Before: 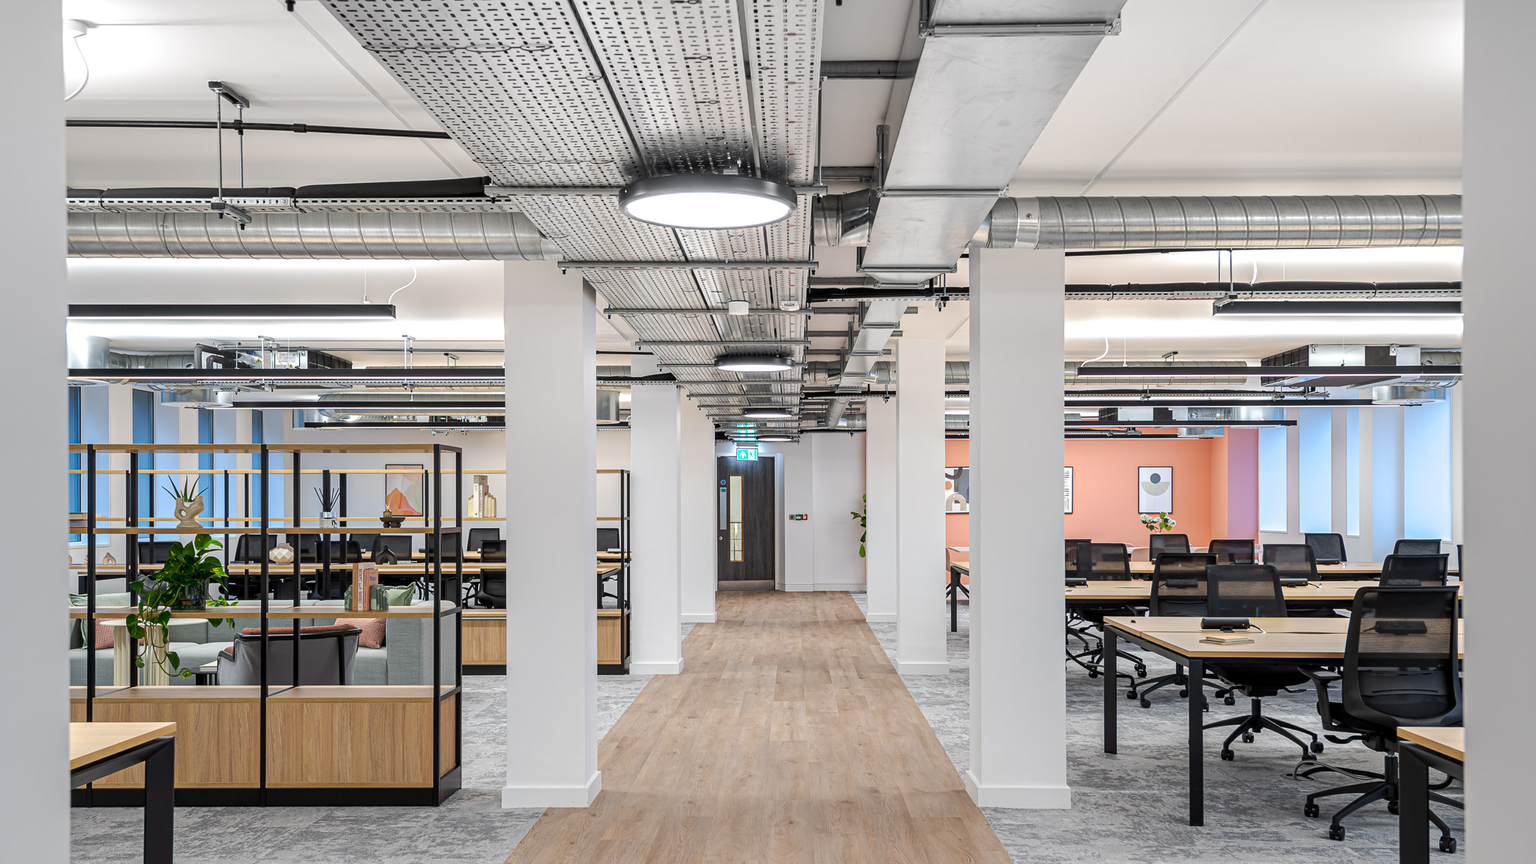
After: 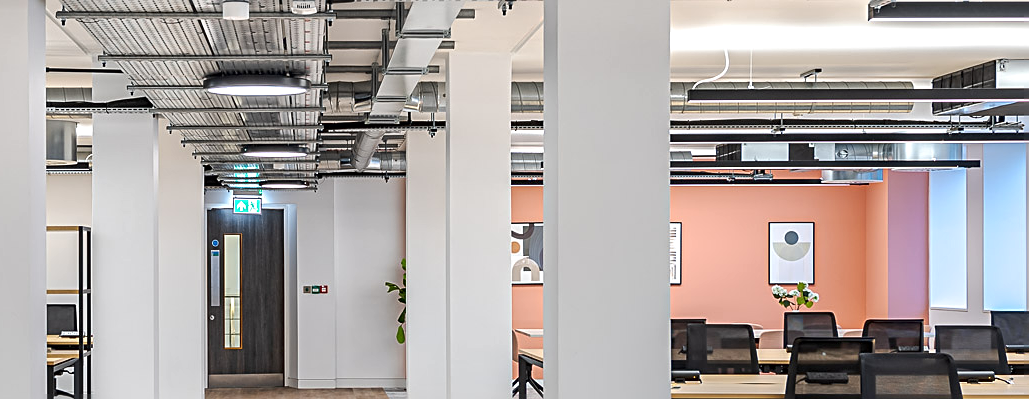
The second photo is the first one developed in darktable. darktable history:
sharpen: on, module defaults
local contrast: mode bilateral grid, contrast 20, coarseness 50, detail 120%, midtone range 0.2
crop: left 36.607%, top 34.735%, right 13.146%, bottom 30.611%
